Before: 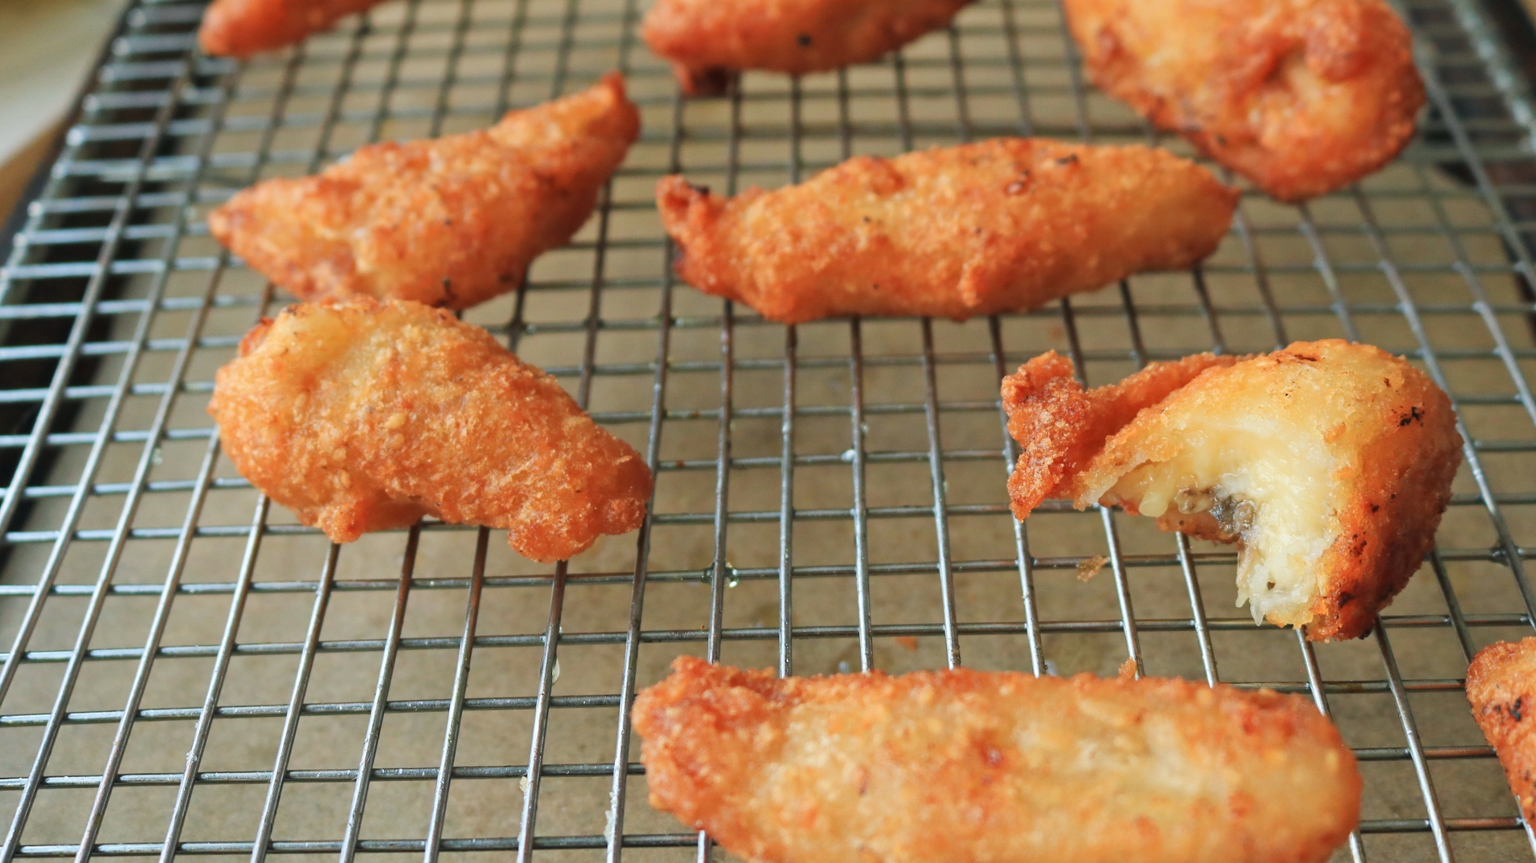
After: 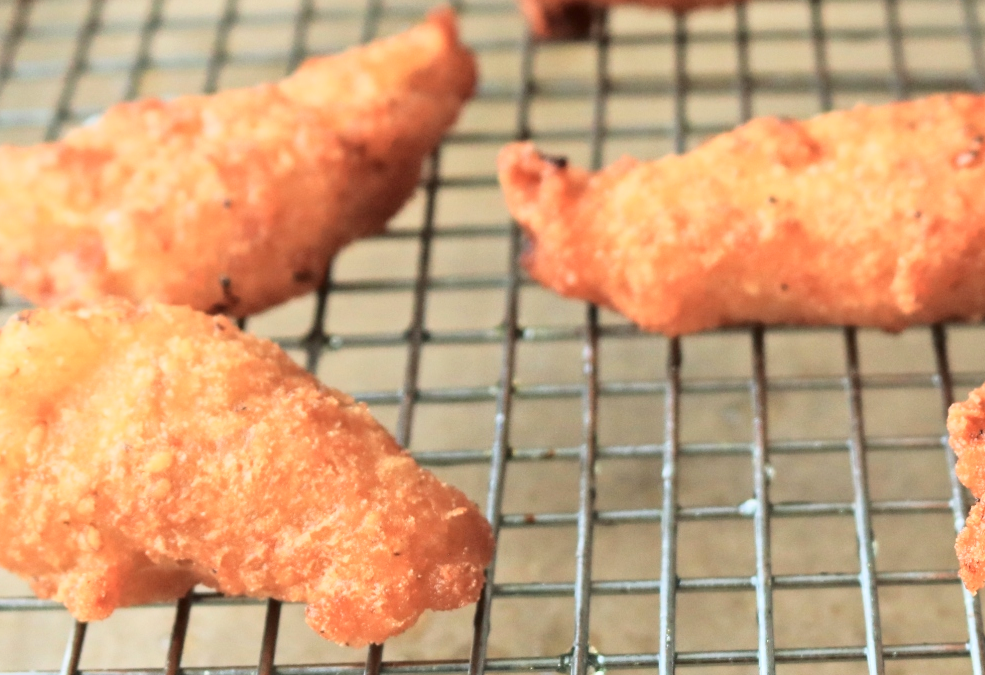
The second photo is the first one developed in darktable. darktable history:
tone curve: curves: ch0 [(0, 0) (0.003, 0.002) (0.011, 0.008) (0.025, 0.019) (0.044, 0.034) (0.069, 0.053) (0.1, 0.079) (0.136, 0.127) (0.177, 0.191) (0.224, 0.274) (0.277, 0.367) (0.335, 0.465) (0.399, 0.552) (0.468, 0.643) (0.543, 0.737) (0.623, 0.82) (0.709, 0.891) (0.801, 0.928) (0.898, 0.963) (1, 1)], color space Lab, independent channels, preserve colors none
crop: left 17.835%, top 7.675%, right 32.881%, bottom 32.213%
